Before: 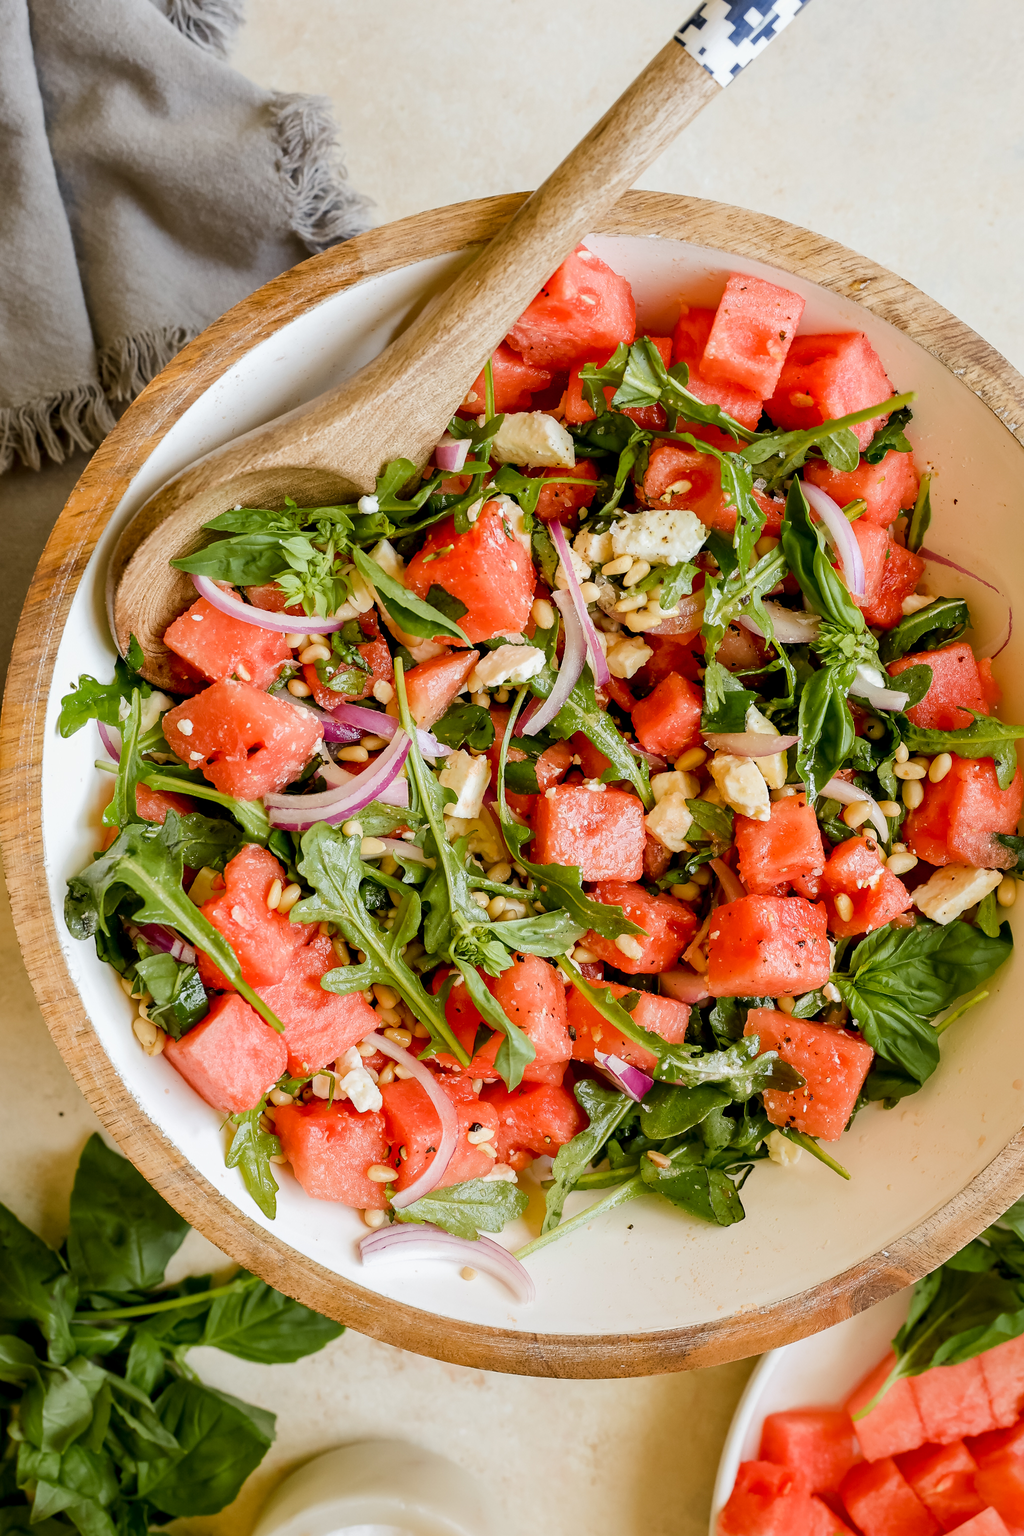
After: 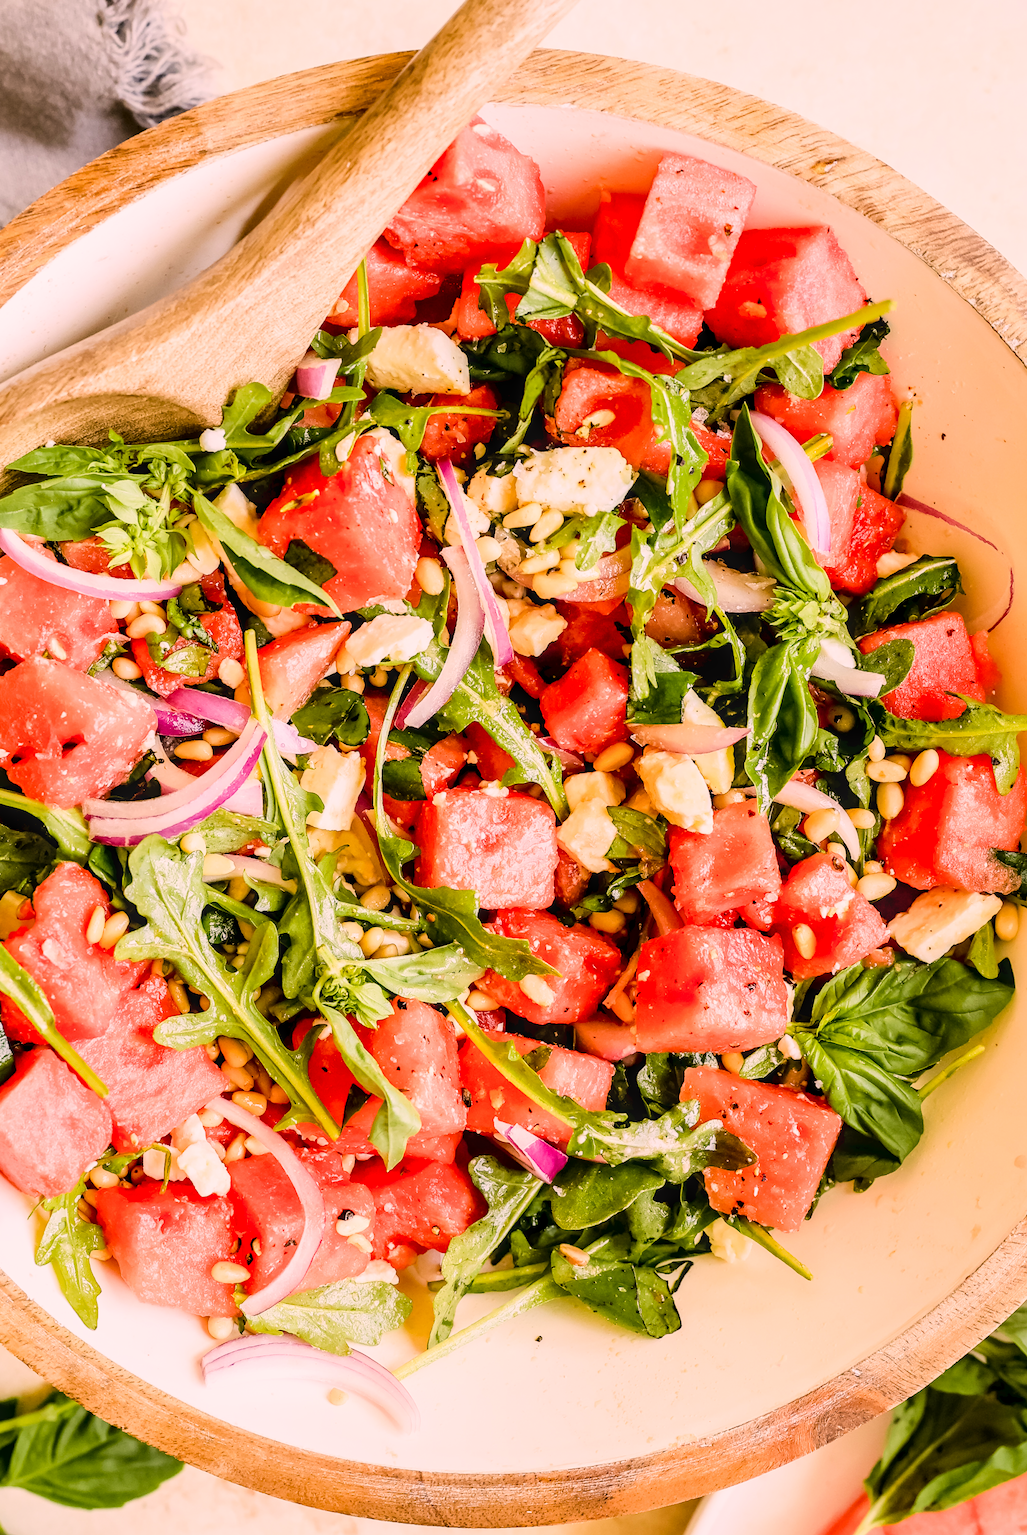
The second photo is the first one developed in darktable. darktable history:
contrast brightness saturation: contrast 0.048
crop: left 19.321%, top 9.845%, right 0%, bottom 9.763%
filmic rgb: black relative exposure -7.65 EV, white relative exposure 4.56 EV, threshold 3.03 EV, hardness 3.61, contrast 1.052, enable highlight reconstruction true
tone curve: curves: ch0 [(0, 0) (0.003, 0.023) (0.011, 0.025) (0.025, 0.029) (0.044, 0.047) (0.069, 0.079) (0.1, 0.113) (0.136, 0.152) (0.177, 0.199) (0.224, 0.26) (0.277, 0.333) (0.335, 0.404) (0.399, 0.48) (0.468, 0.559) (0.543, 0.635) (0.623, 0.713) (0.709, 0.797) (0.801, 0.879) (0.898, 0.953) (1, 1)]
exposure: black level correction 0, exposure 0.499 EV, compensate highlight preservation false
local contrast: on, module defaults
color correction: highlights a* 12.83, highlights b* 5.5
